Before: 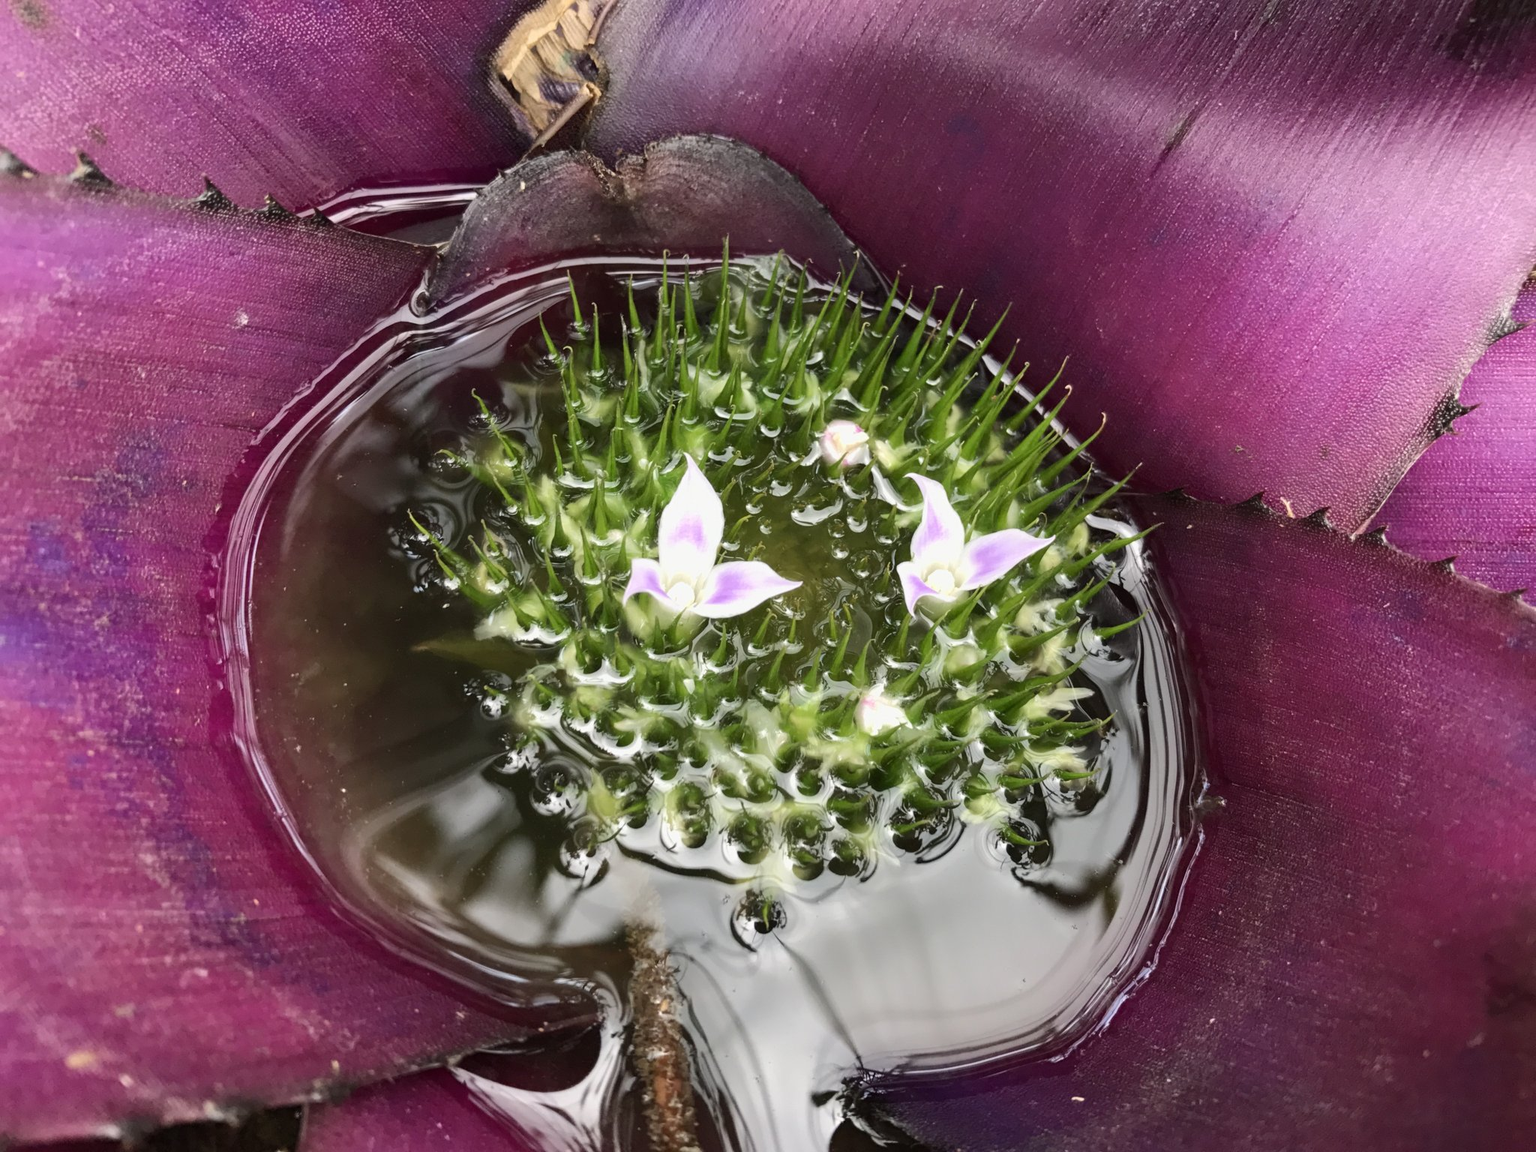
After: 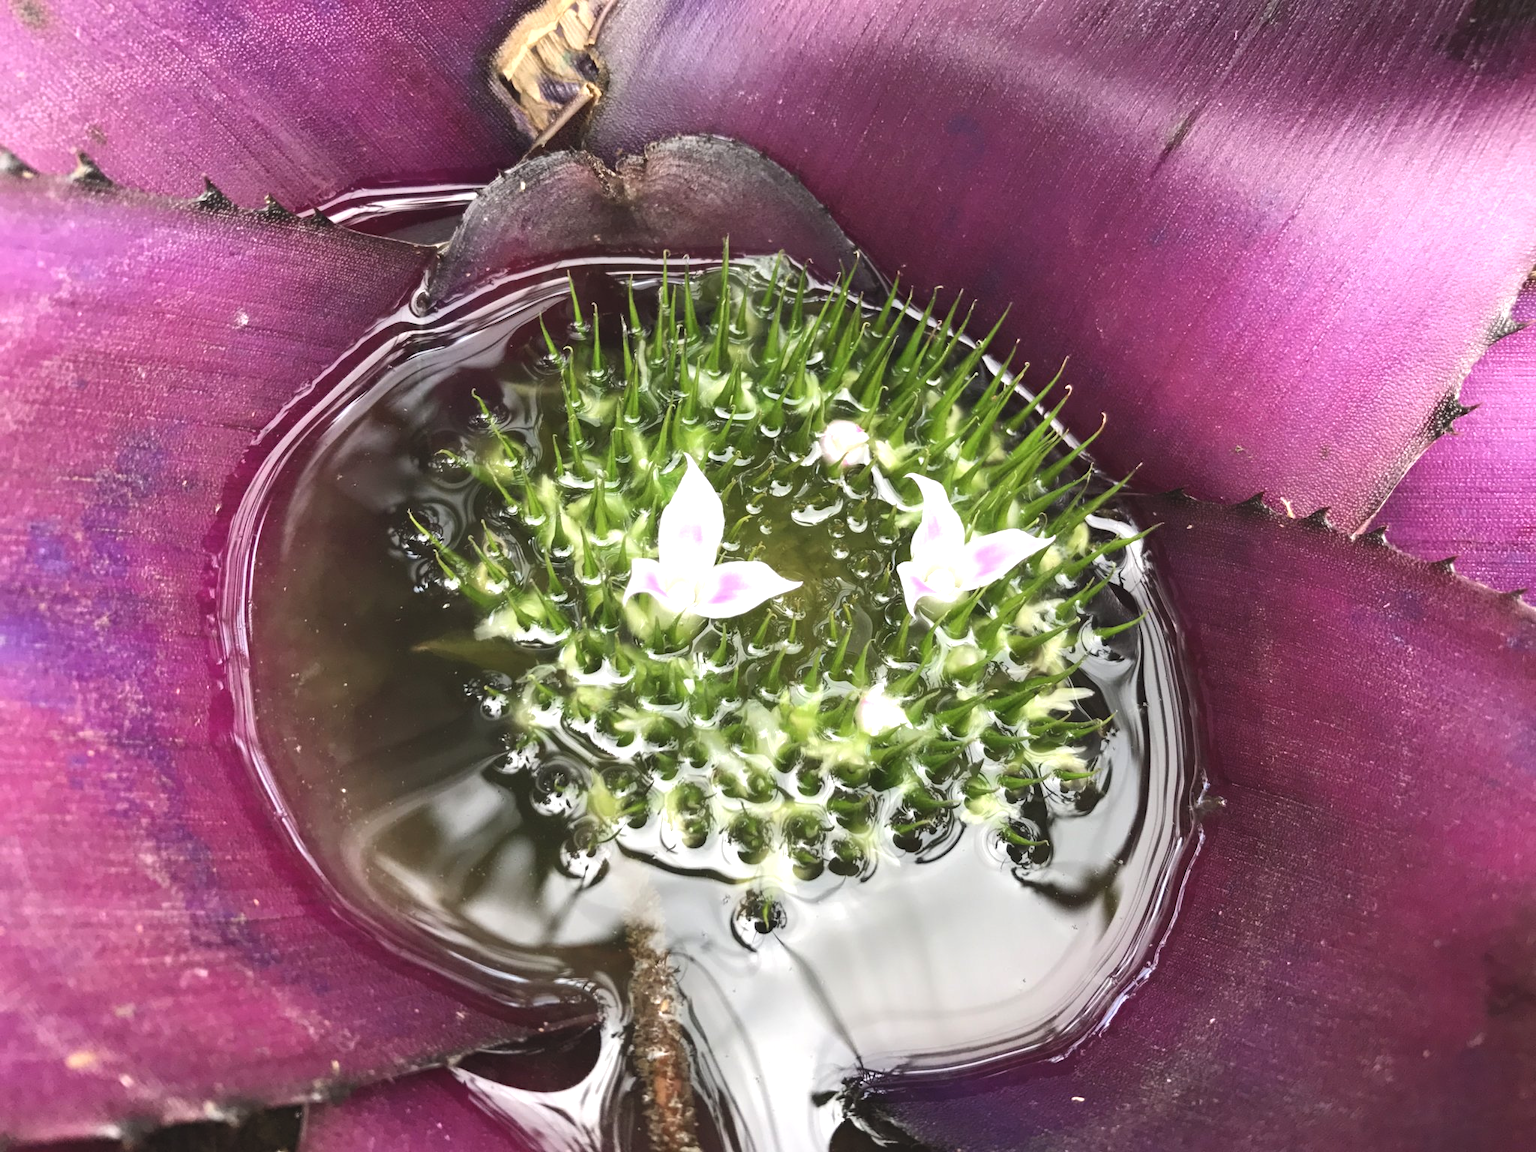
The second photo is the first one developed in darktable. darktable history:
exposure: black level correction -0.005, exposure 0.612 EV, compensate highlight preservation false
